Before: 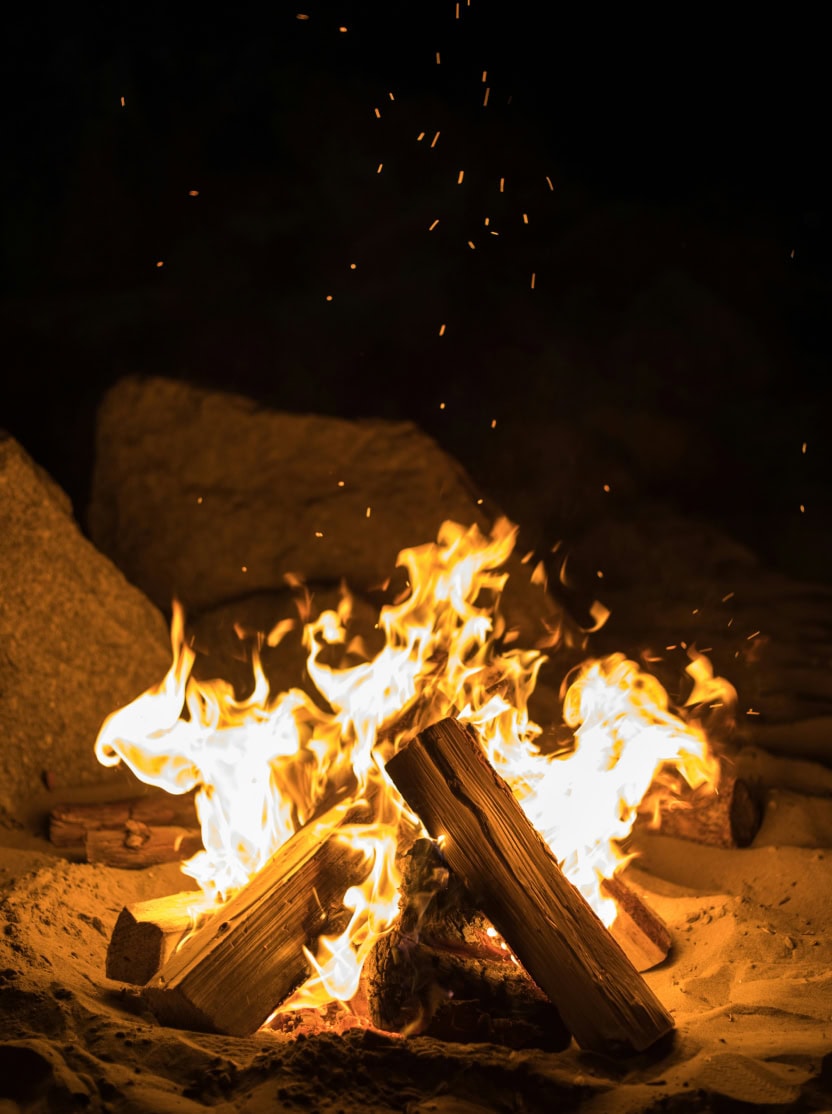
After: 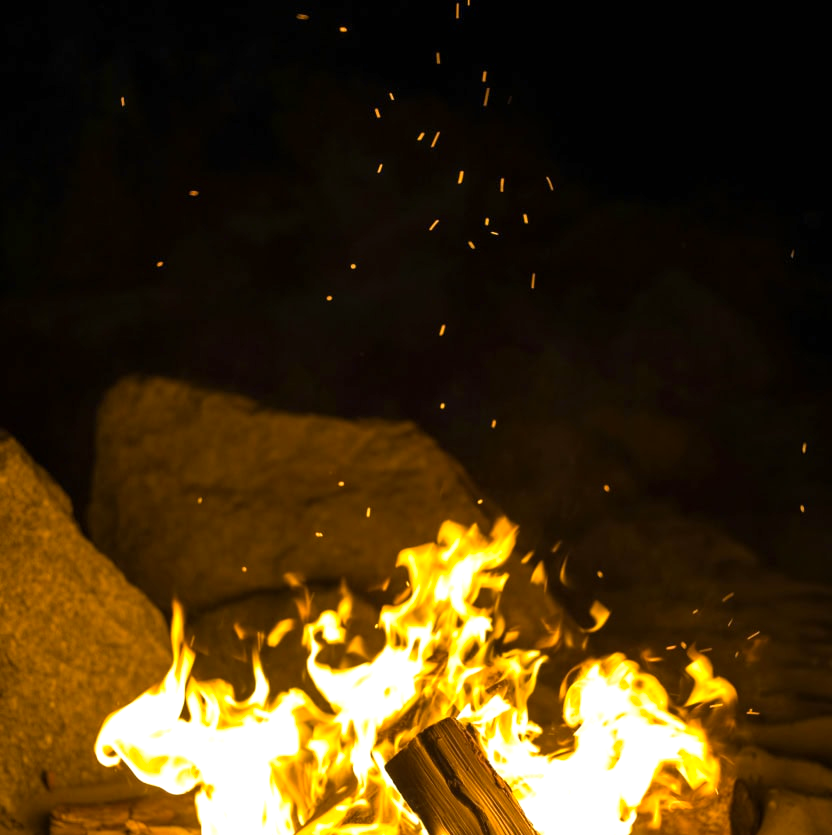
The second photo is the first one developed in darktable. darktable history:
color contrast: green-magenta contrast 0.85, blue-yellow contrast 1.25, unbound 0
exposure: exposure 0.574 EV, compensate highlight preservation false
crop: bottom 24.988%
